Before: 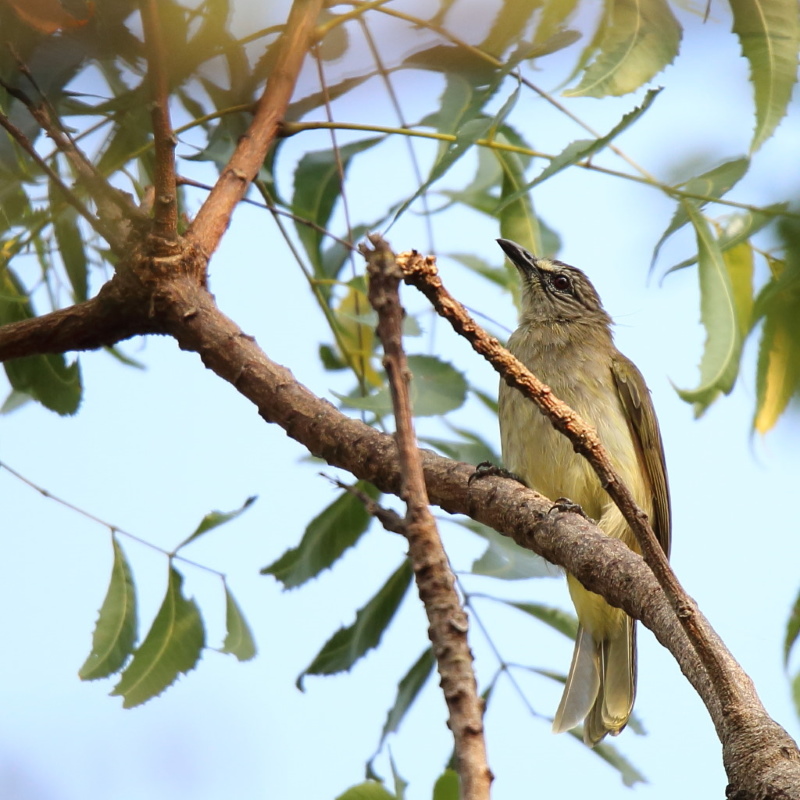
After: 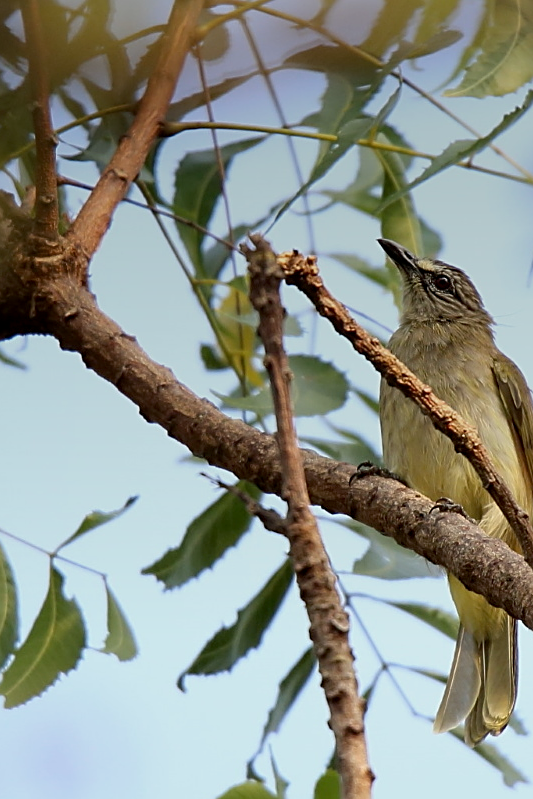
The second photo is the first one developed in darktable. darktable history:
white balance: emerald 1
crop and rotate: left 15.055%, right 18.278%
exposure: black level correction 0.006, exposure -0.226 EV, compensate highlight preservation false
graduated density: on, module defaults
sharpen: on, module defaults
